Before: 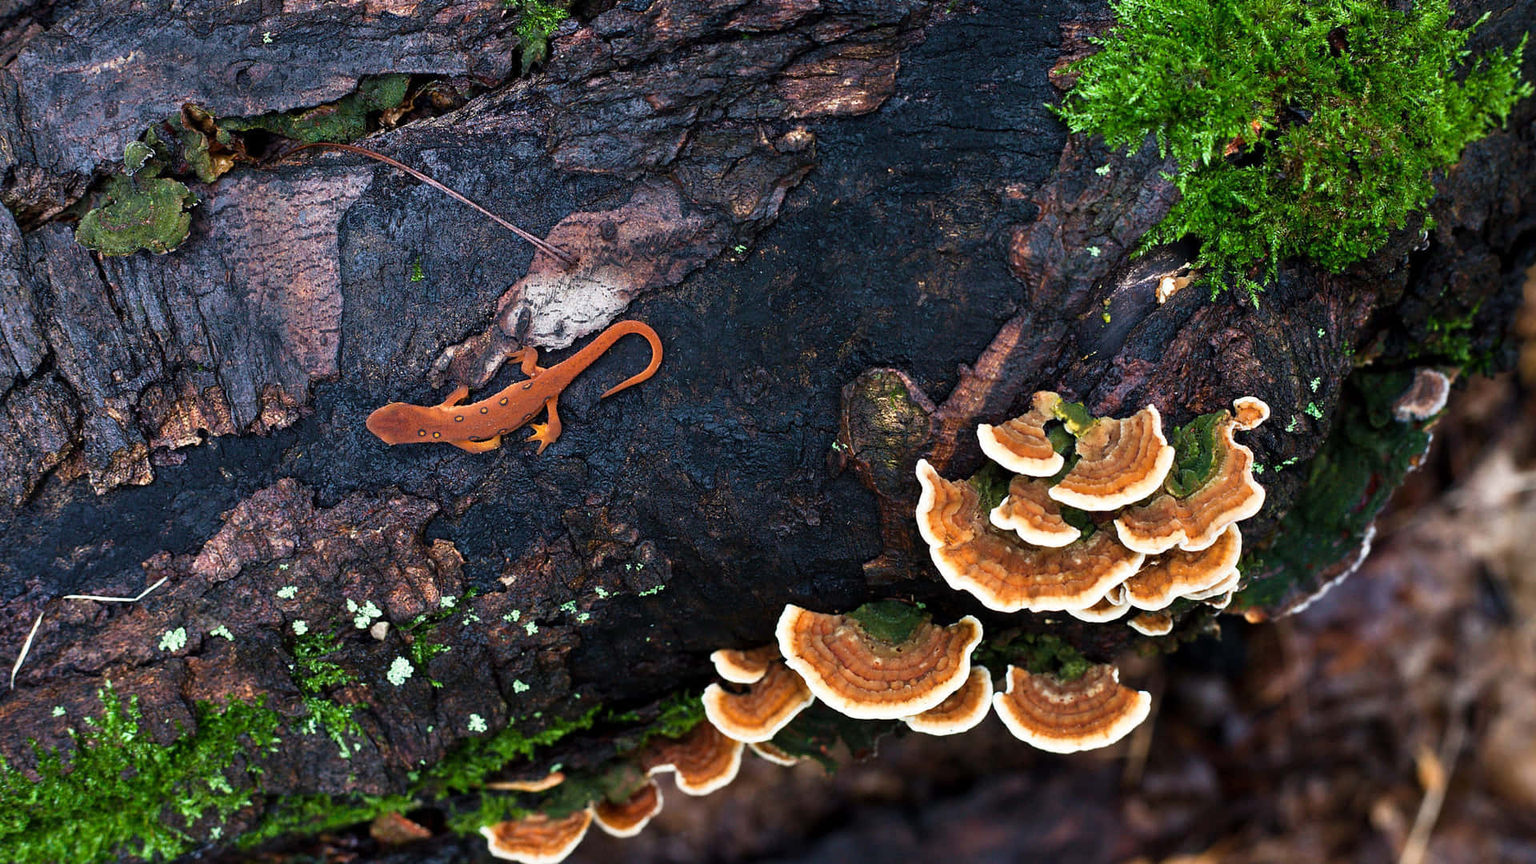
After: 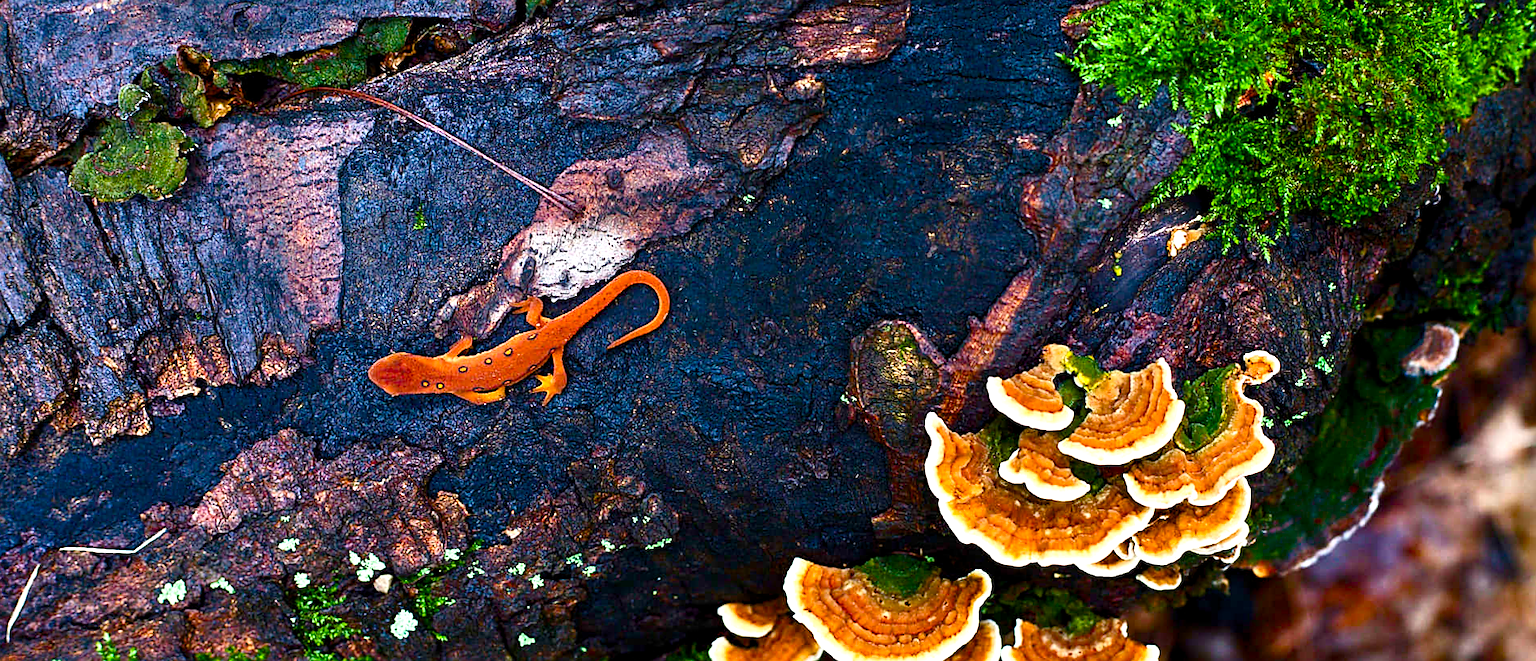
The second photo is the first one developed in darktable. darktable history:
rotate and perspective: rotation 0.174°, lens shift (vertical) 0.013, lens shift (horizontal) 0.019, shear 0.001, automatic cropping original format, crop left 0.007, crop right 0.991, crop top 0.016, crop bottom 0.997
sharpen: on, module defaults
exposure: black level correction 0.001, exposure 0.5 EV, compensate exposure bias true, compensate highlight preservation false
crop: top 5.667%, bottom 17.637%
contrast brightness saturation: contrast 0.15, brightness -0.01, saturation 0.1
color balance rgb: perceptual saturation grading › global saturation 20%, perceptual saturation grading › highlights -25%, perceptual saturation grading › shadows 50.52%, global vibrance 40.24%
